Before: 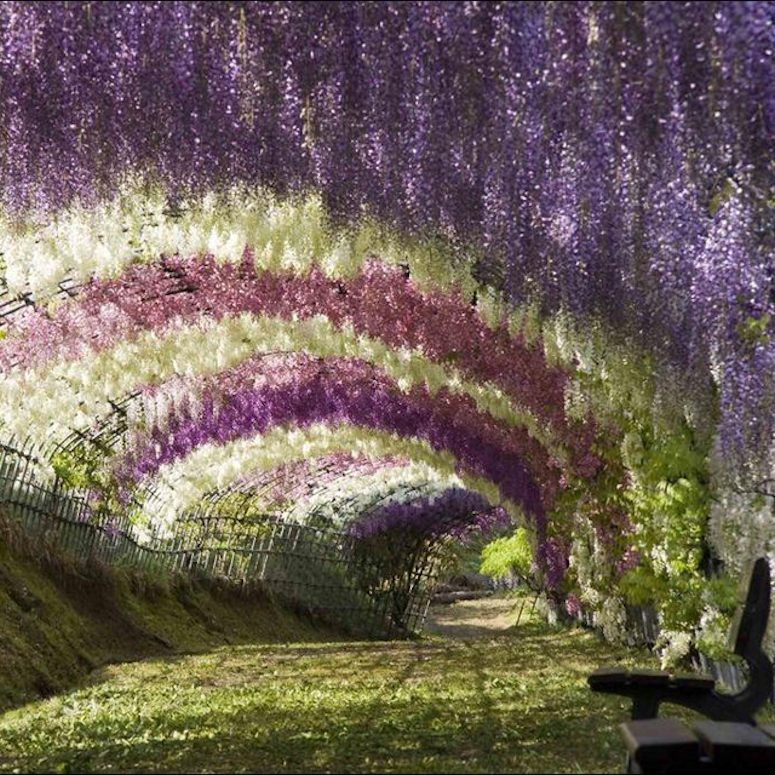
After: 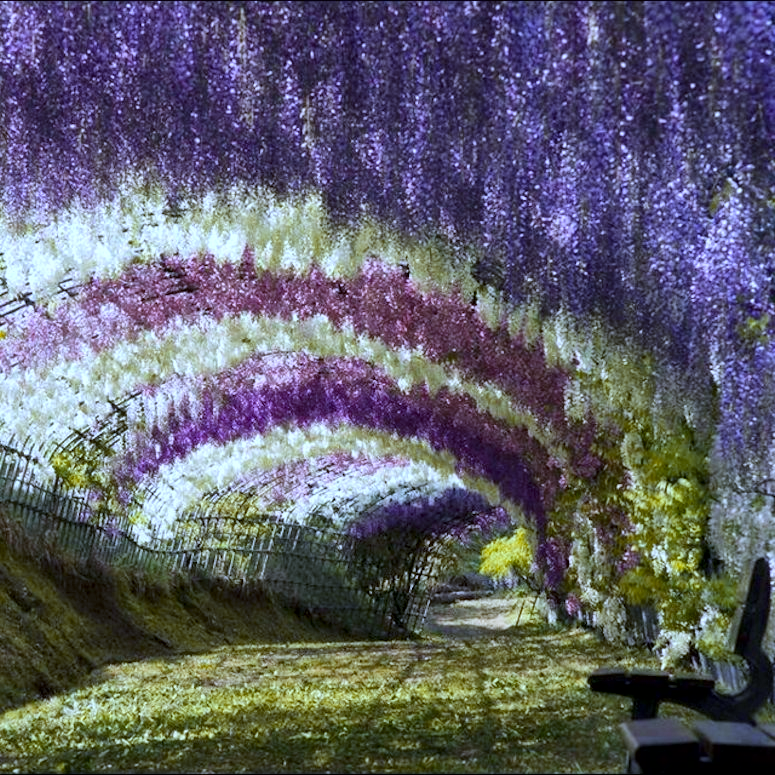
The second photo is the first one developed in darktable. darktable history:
white balance: red 0.871, blue 1.249
color zones: curves: ch1 [(0, 0.455) (0.063, 0.455) (0.286, 0.495) (0.429, 0.5) (0.571, 0.5) (0.714, 0.5) (0.857, 0.5) (1, 0.455)]; ch2 [(0, 0.532) (0.063, 0.521) (0.233, 0.447) (0.429, 0.489) (0.571, 0.5) (0.714, 0.5) (0.857, 0.5) (1, 0.532)]
local contrast: mode bilateral grid, contrast 20, coarseness 50, detail 141%, midtone range 0.2
color balance rgb: perceptual saturation grading › global saturation 10%, global vibrance 10%
